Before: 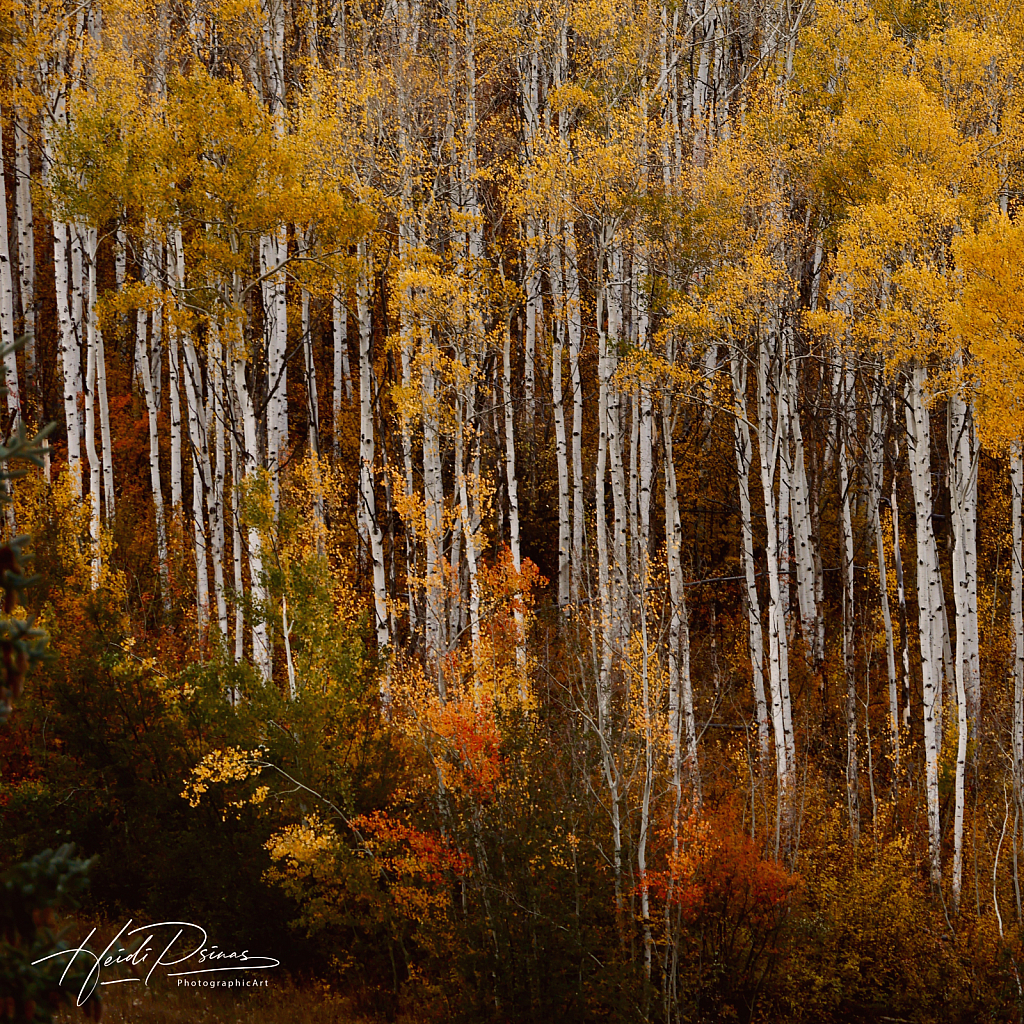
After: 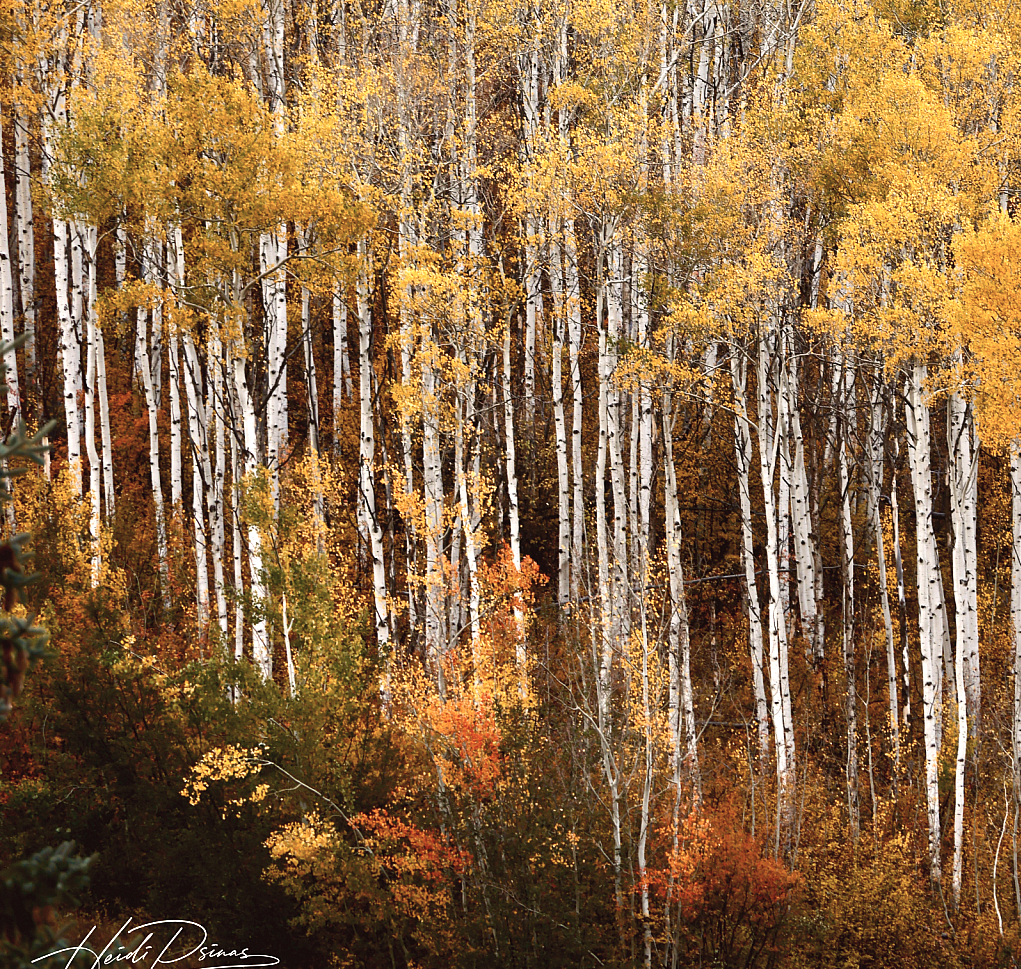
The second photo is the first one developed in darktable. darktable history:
crop: top 0.254%, right 0.257%, bottom 5.101%
color correction: highlights b* 0.015, saturation 0.801
exposure: black level correction -0.001, exposure 0.909 EV, compensate exposure bias true, compensate highlight preservation false
